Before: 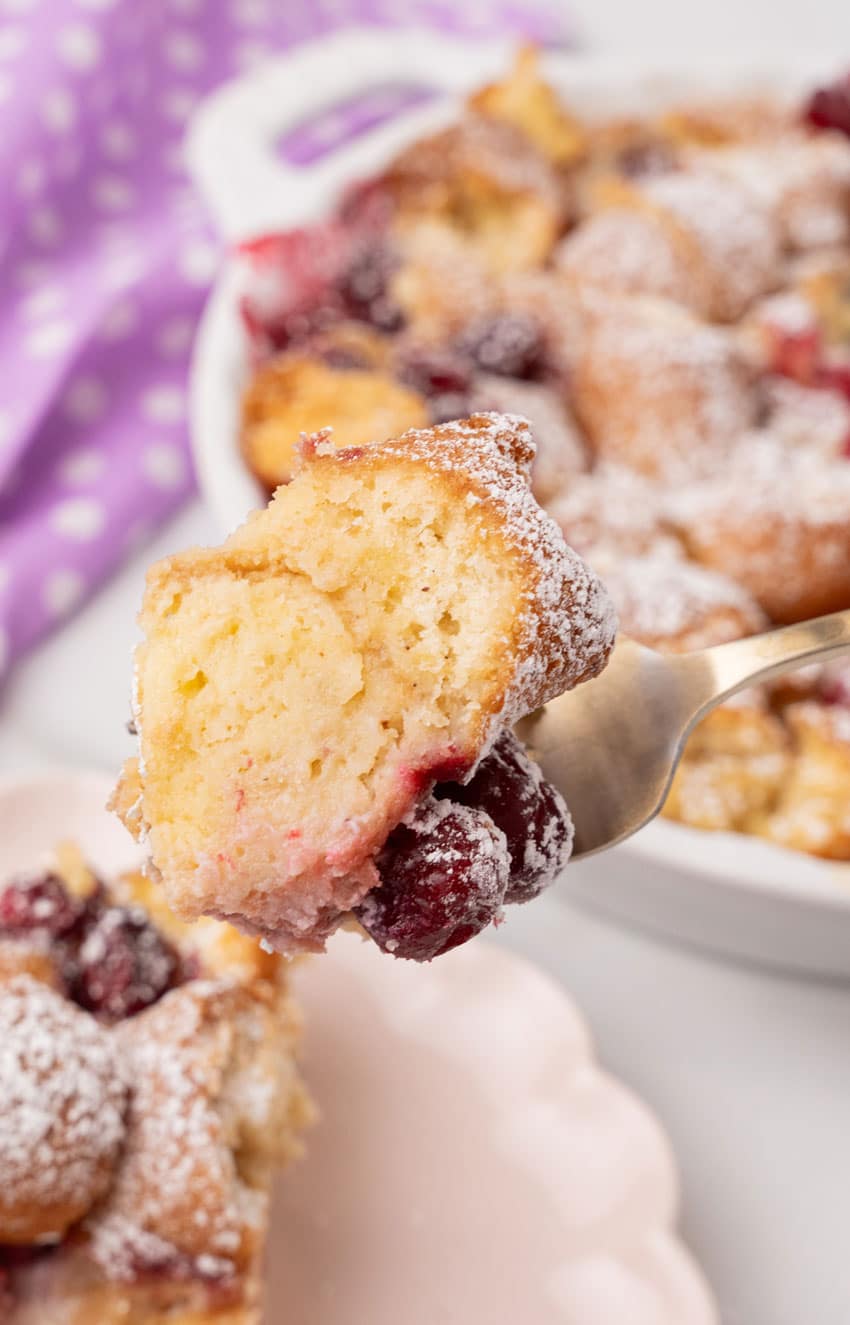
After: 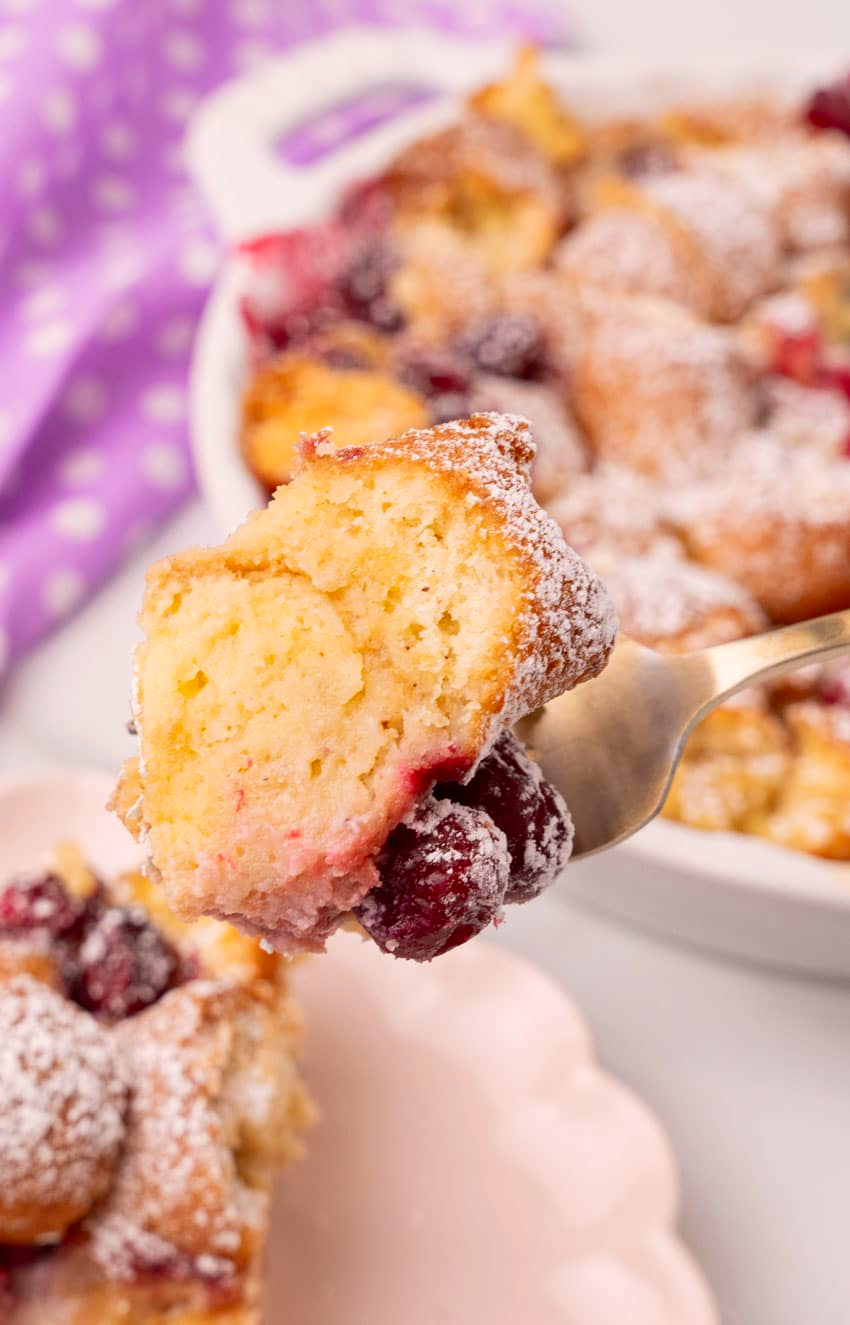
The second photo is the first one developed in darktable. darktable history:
color correction: highlights a* 3.18, highlights b* 1.68, saturation 1.21
